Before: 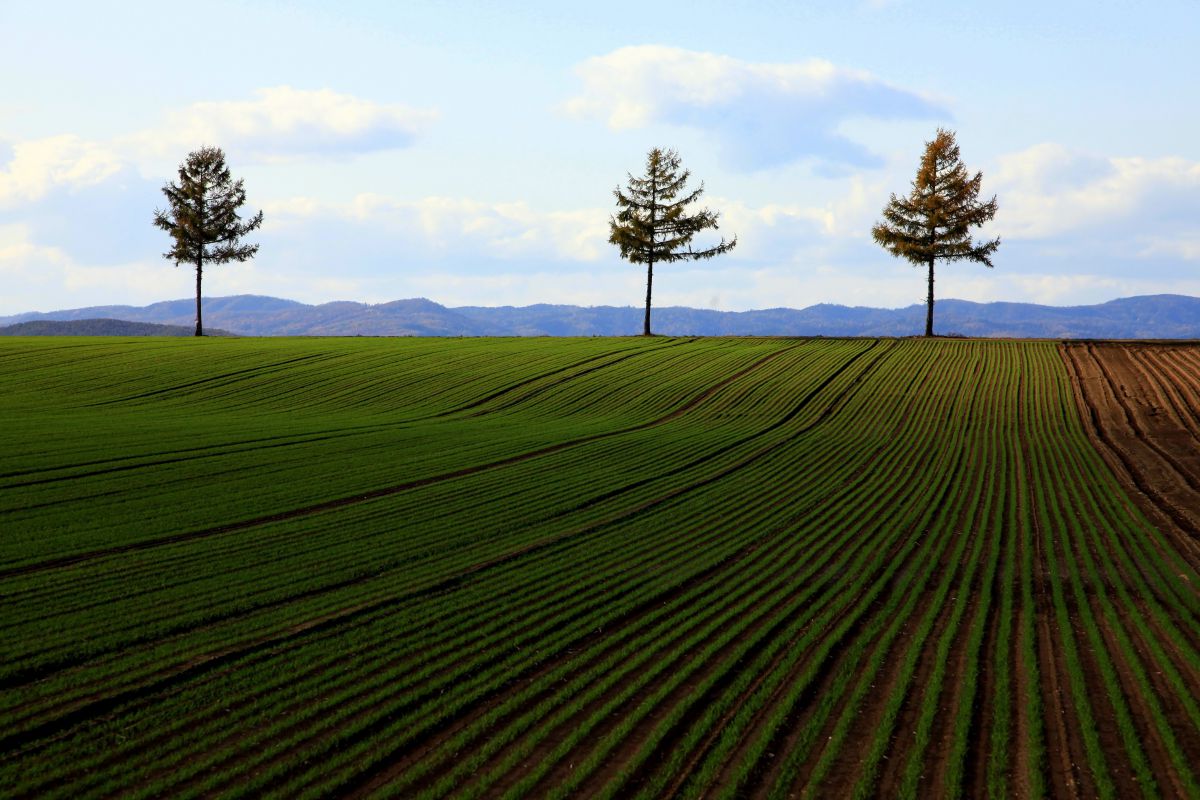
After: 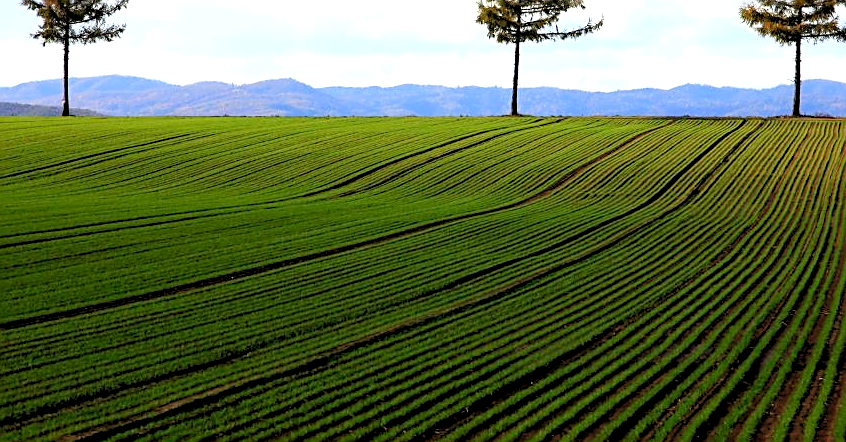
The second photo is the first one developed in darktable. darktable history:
crop: left 11.123%, top 27.61%, right 18.3%, bottom 17.034%
exposure: exposure 0.2 EV, compensate highlight preservation false
levels: black 3.83%, white 90.64%, levels [0.044, 0.416, 0.908]
sharpen: on, module defaults
